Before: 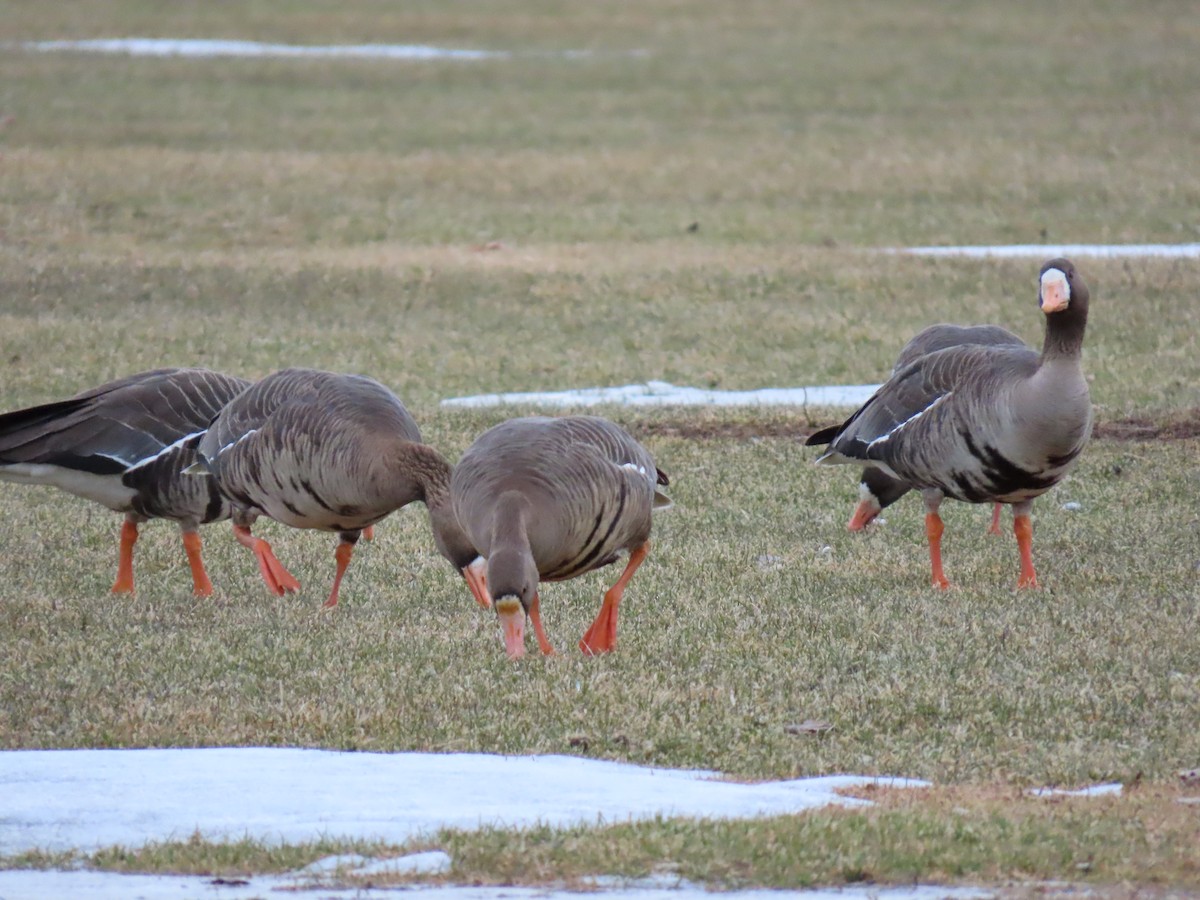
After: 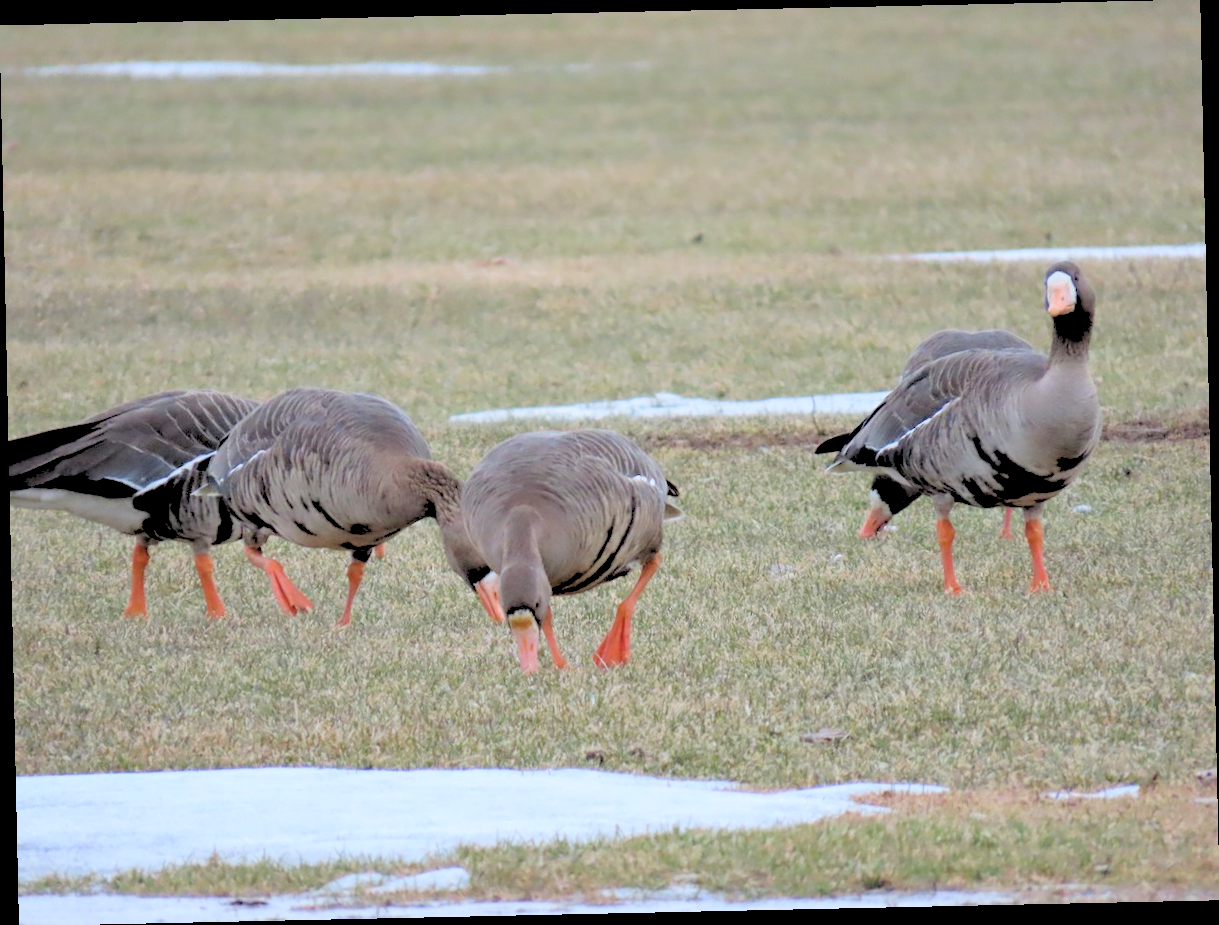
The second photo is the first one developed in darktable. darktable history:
rotate and perspective: rotation -1.24°, automatic cropping off
rgb levels: levels [[0.027, 0.429, 0.996], [0, 0.5, 1], [0, 0.5, 1]]
